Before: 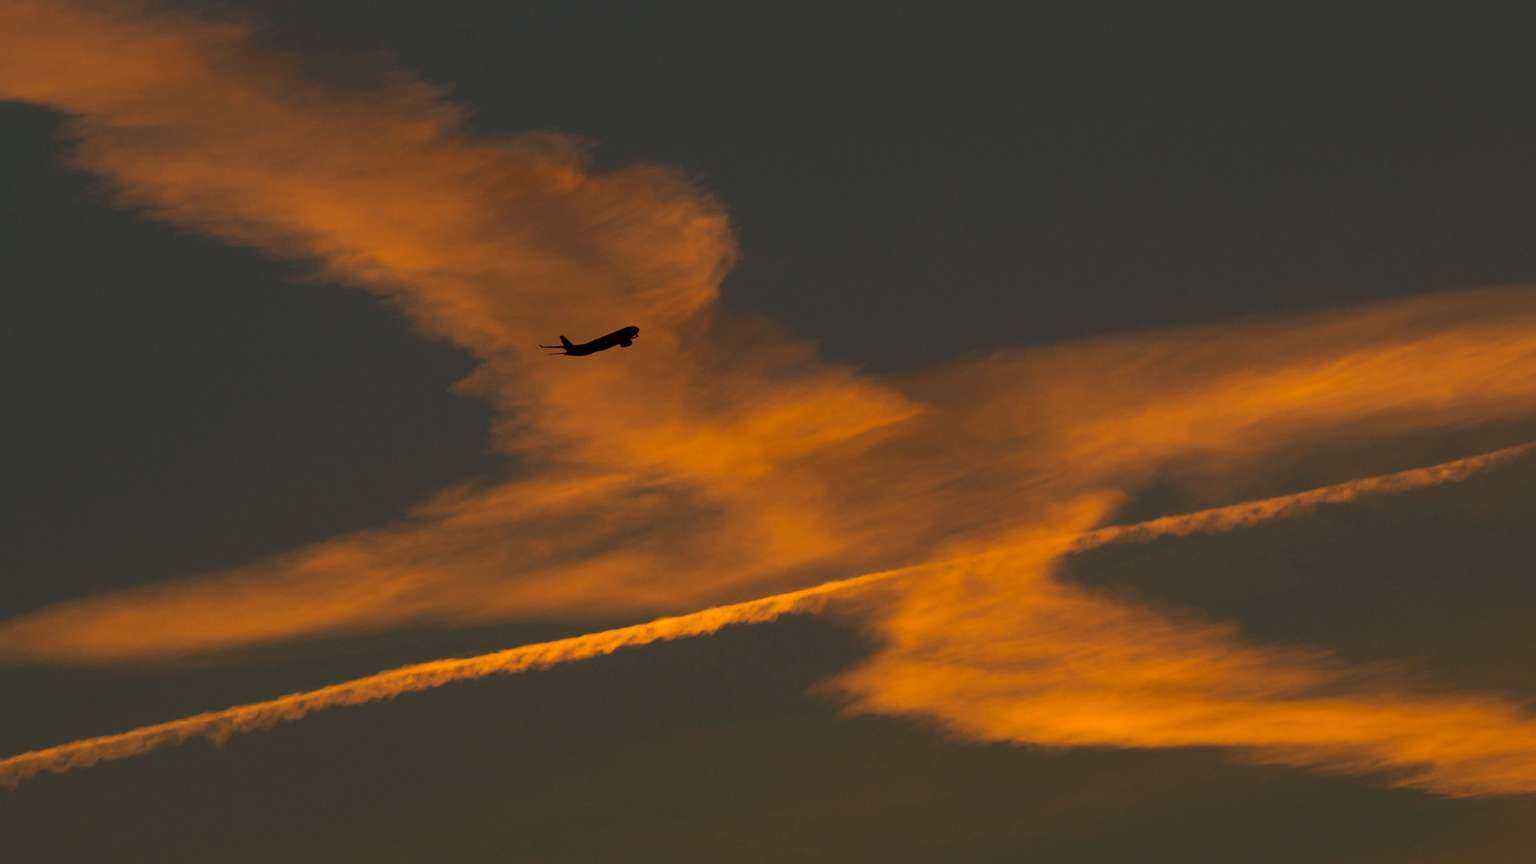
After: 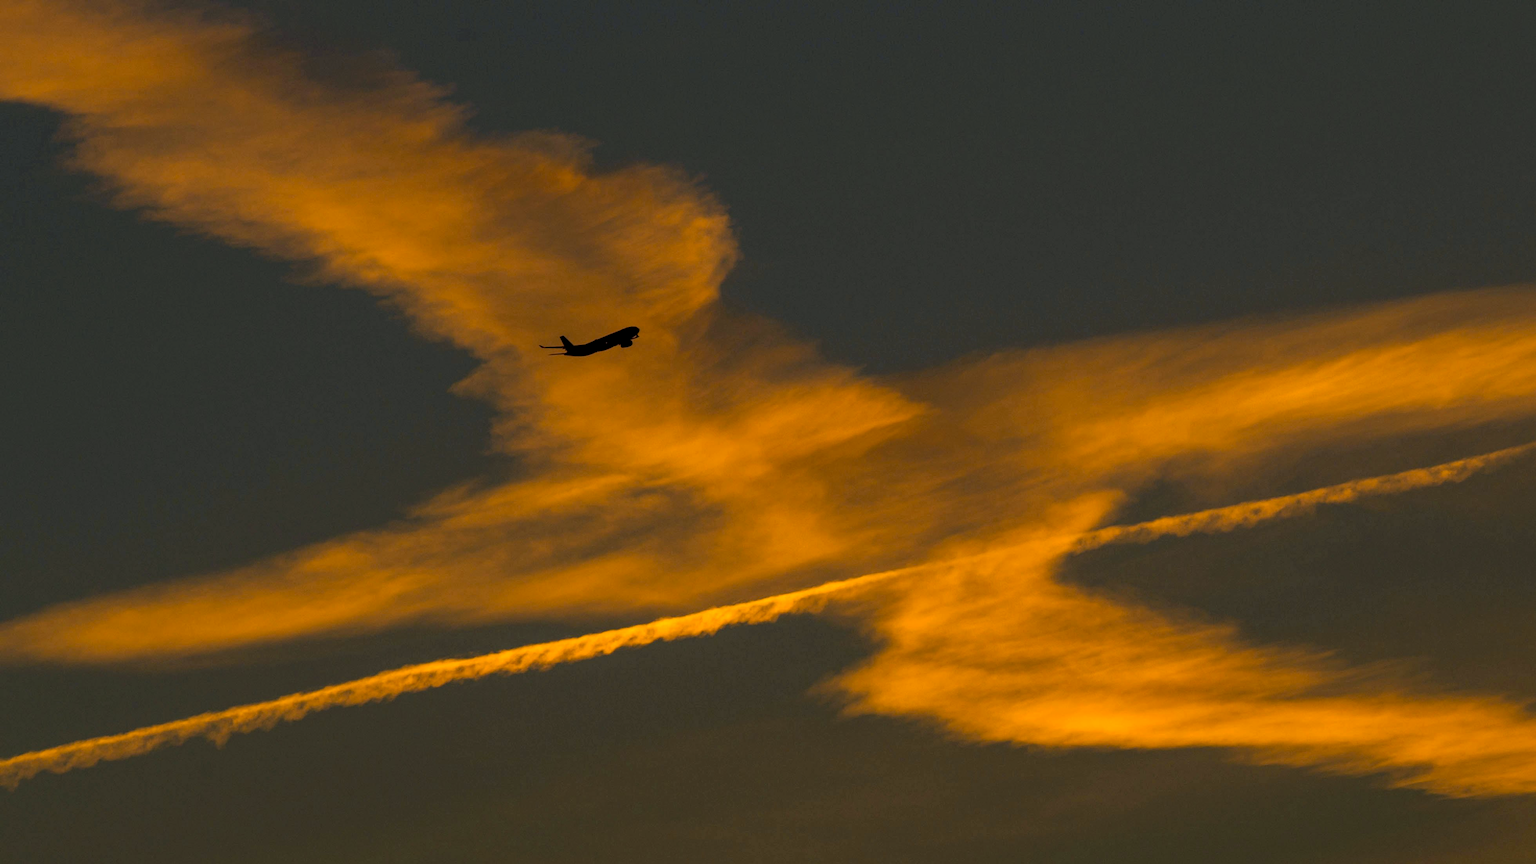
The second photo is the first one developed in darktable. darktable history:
color contrast: green-magenta contrast 0.85, blue-yellow contrast 1.25, unbound 0
haze removal: compatibility mode true, adaptive false
local contrast: on, module defaults
